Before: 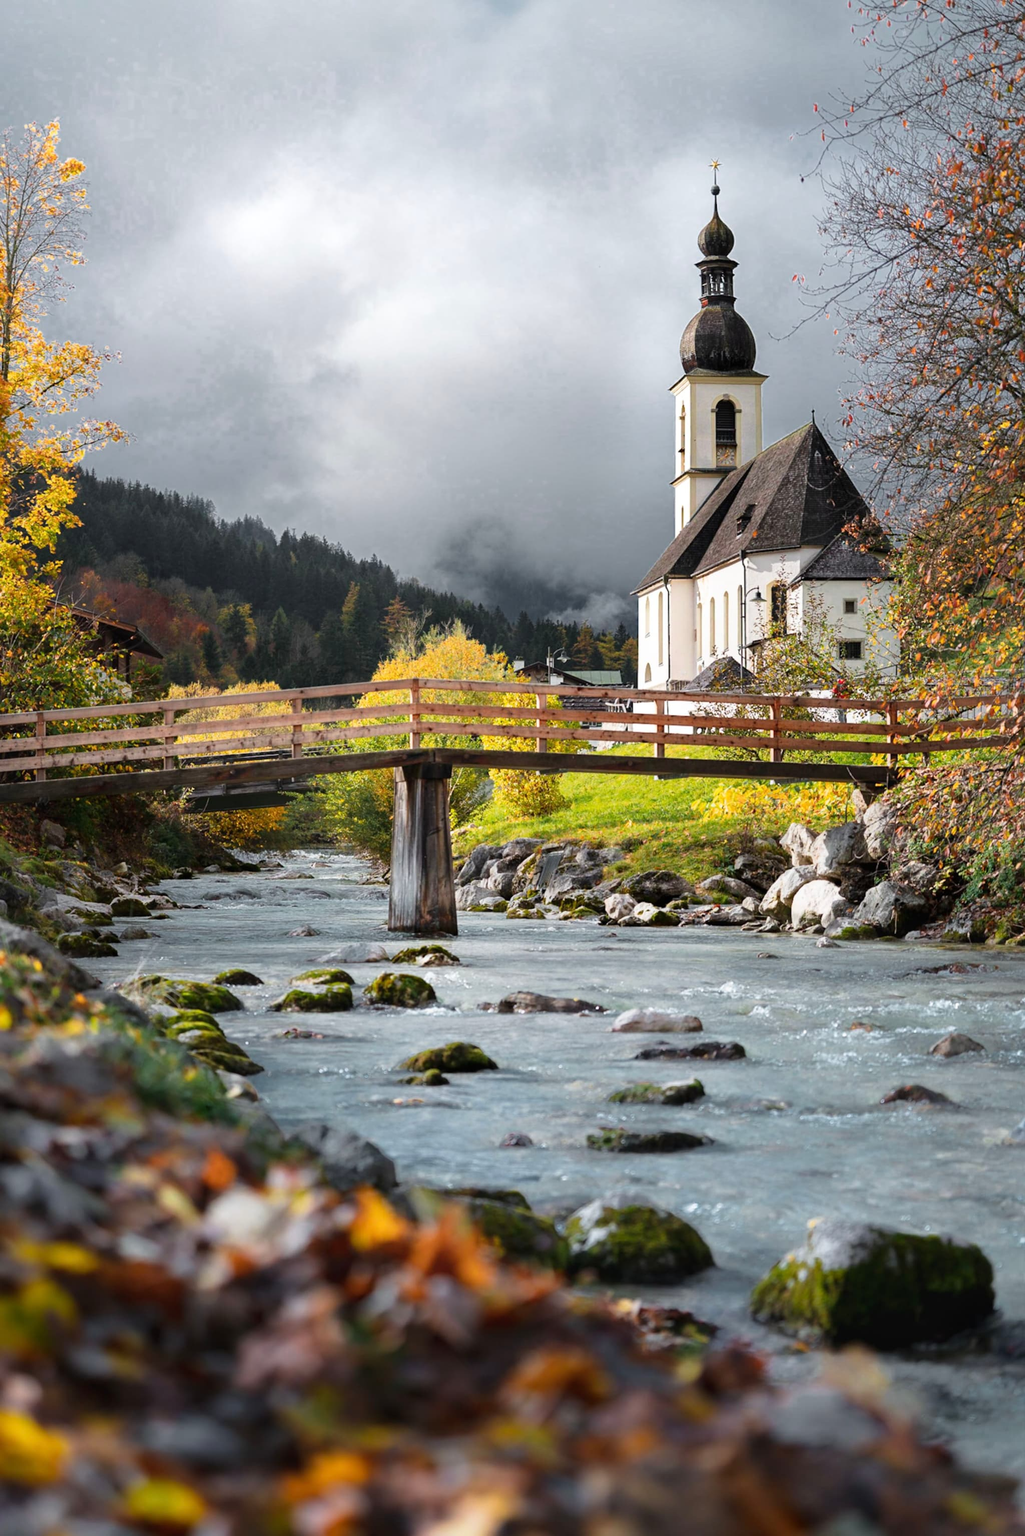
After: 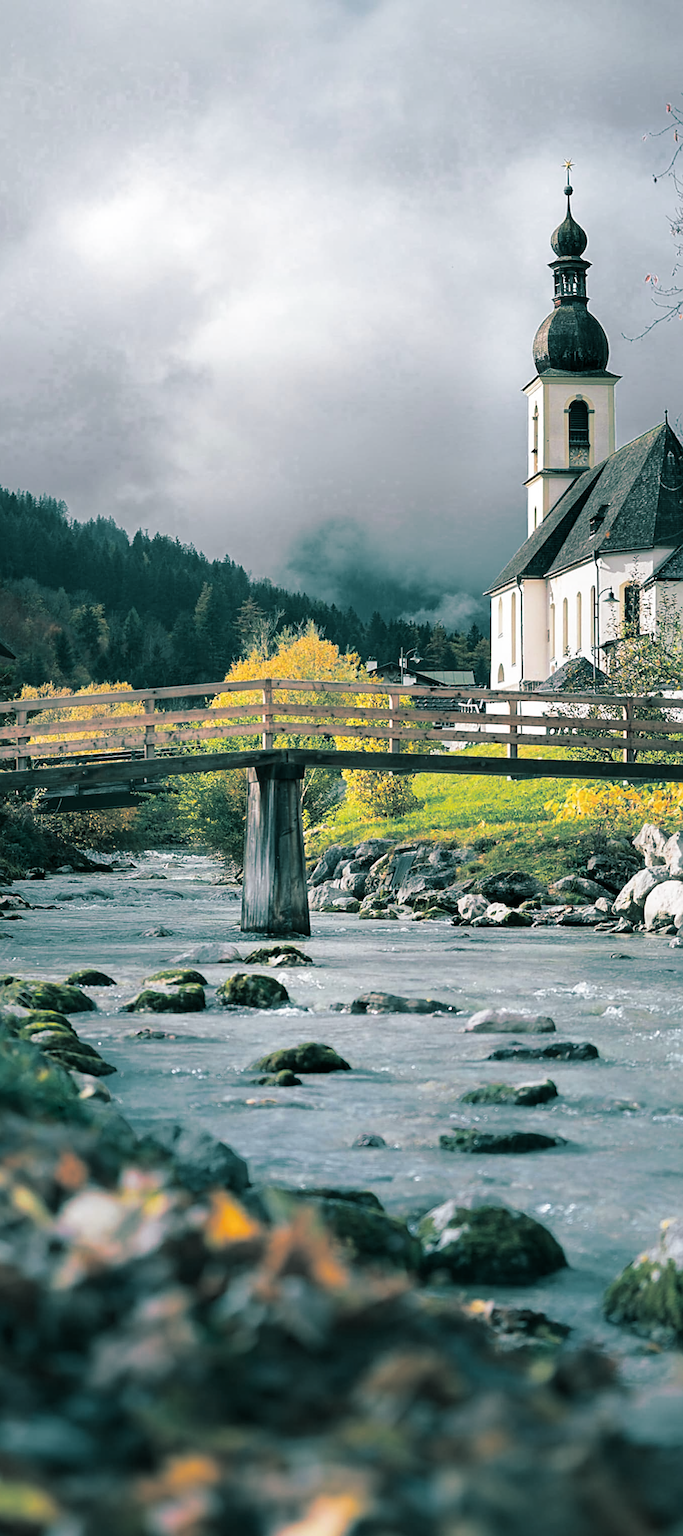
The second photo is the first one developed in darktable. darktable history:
sharpen: on, module defaults
crop and rotate: left 14.436%, right 18.898%
split-toning: shadows › hue 183.6°, shadows › saturation 0.52, highlights › hue 0°, highlights › saturation 0
contrast brightness saturation: saturation -0.04
